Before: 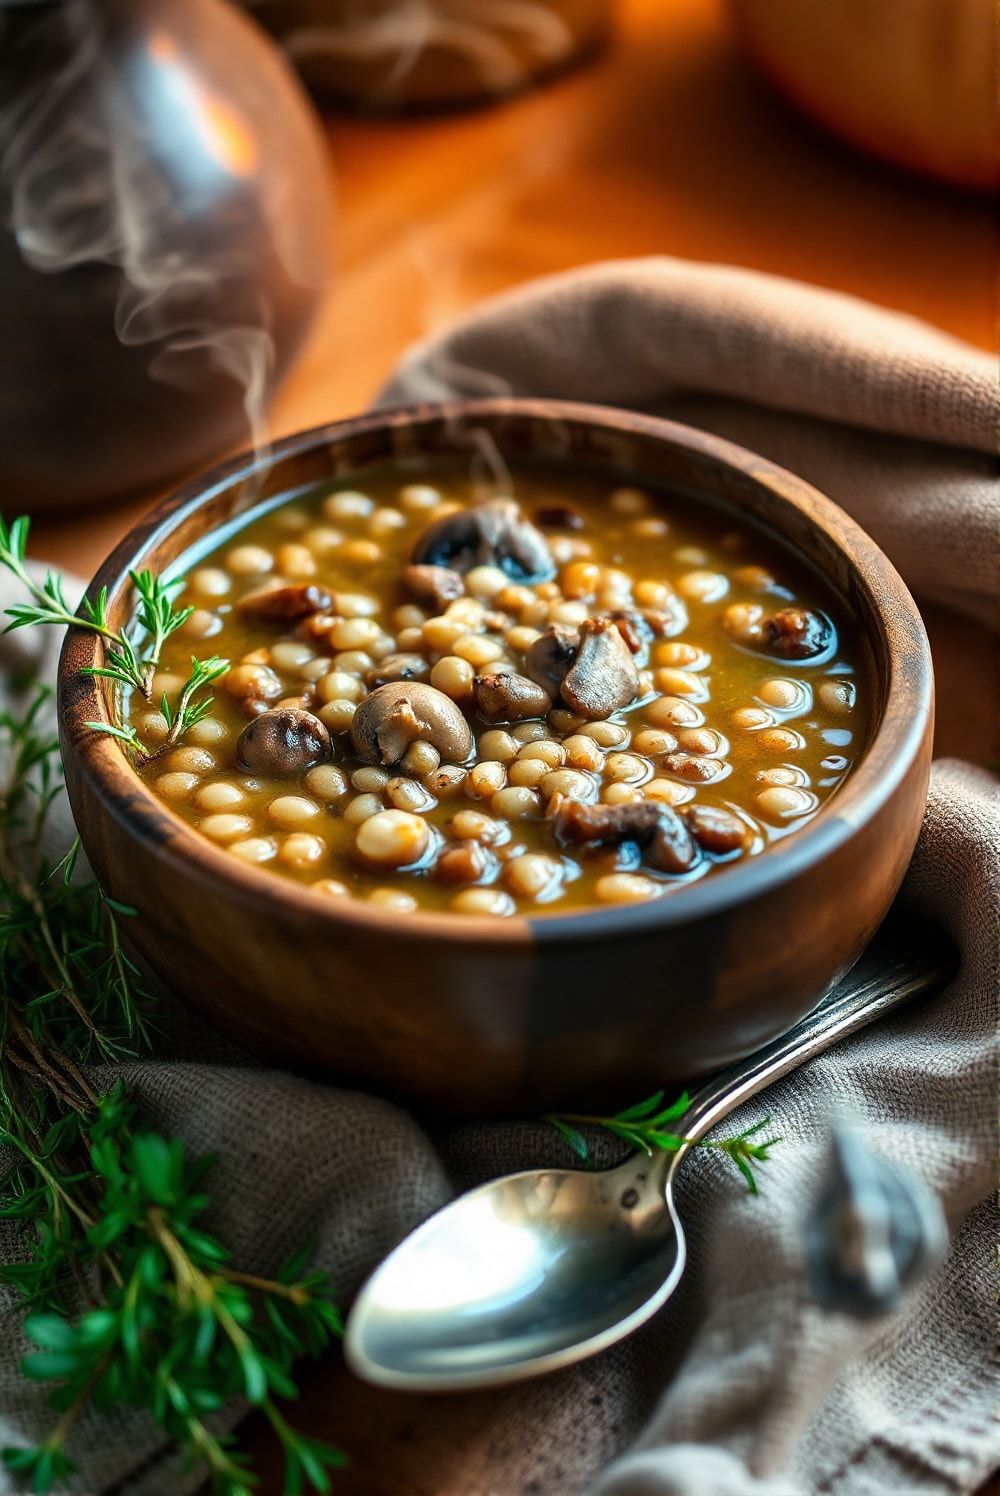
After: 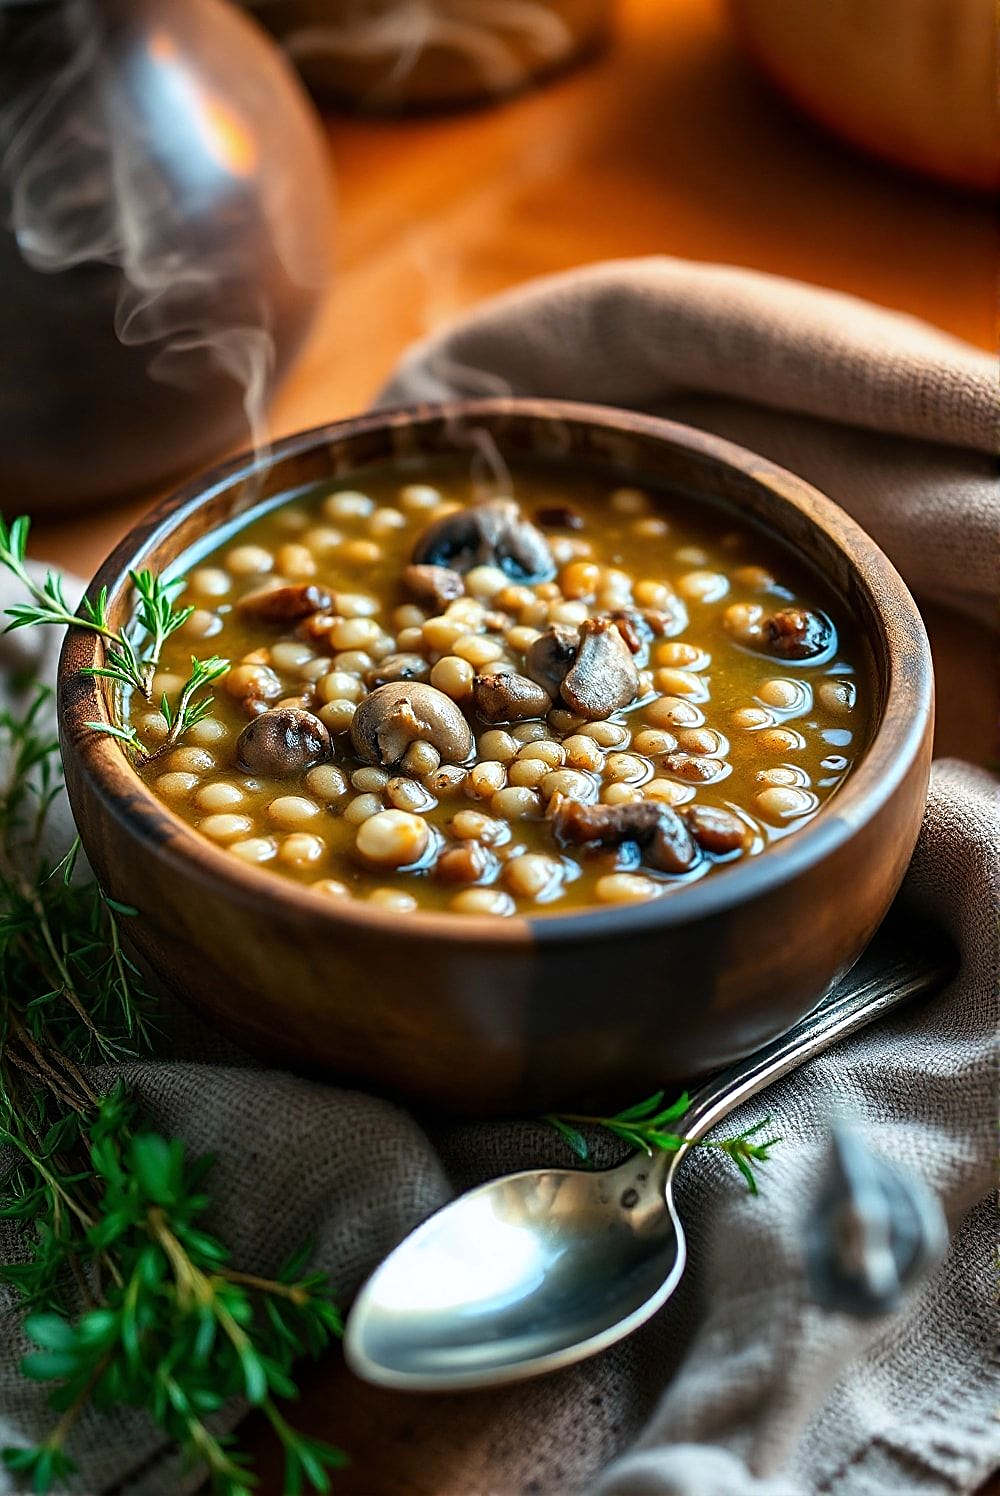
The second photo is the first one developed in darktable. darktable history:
white balance: red 0.983, blue 1.036
sharpen: amount 0.6
